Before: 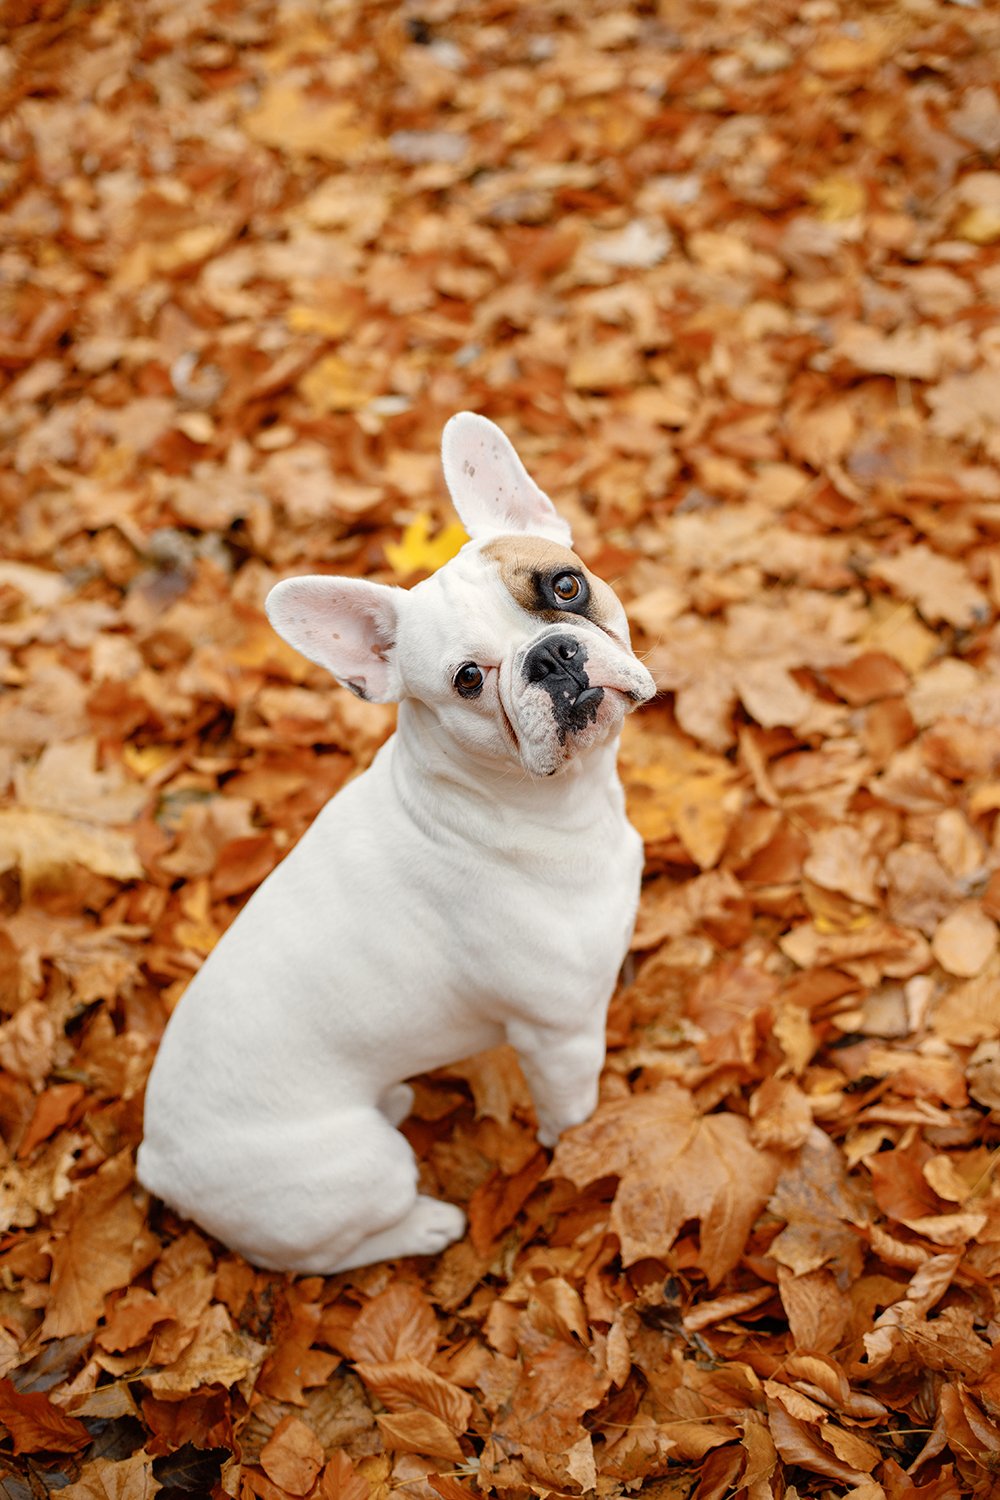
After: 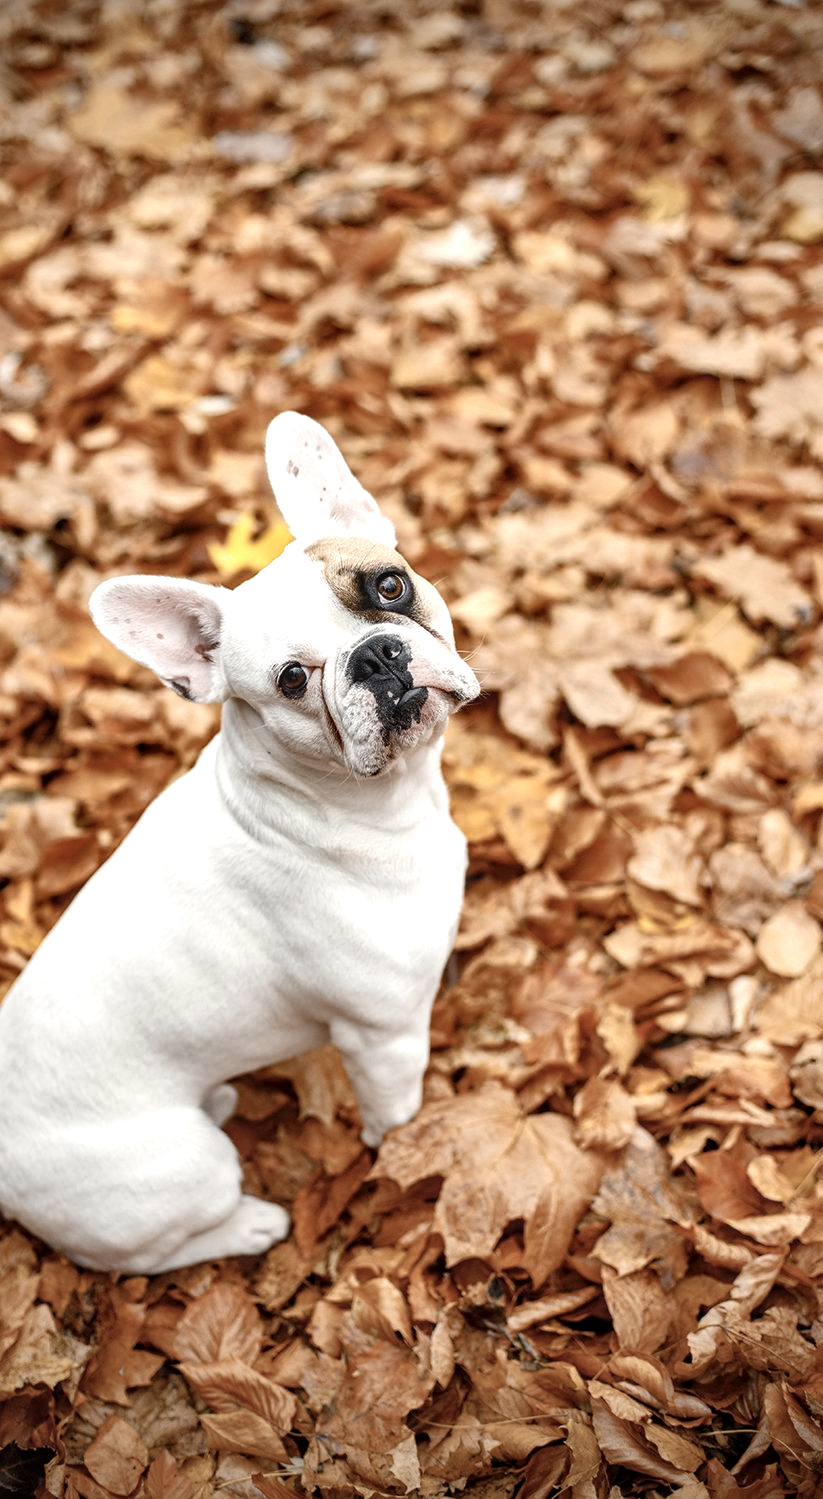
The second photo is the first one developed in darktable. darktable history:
color zones: curves: ch1 [(0, 0.513) (0.143, 0.524) (0.286, 0.511) (0.429, 0.506) (0.571, 0.503) (0.714, 0.503) (0.857, 0.508) (1, 0.513)]
exposure: exposure 0.477 EV, compensate highlight preservation false
shadows and highlights: low approximation 0.01, soften with gaussian
crop: left 17.626%, bottom 0.02%
contrast brightness saturation: contrast 0.104, saturation -0.377
local contrast: on, module defaults
vignetting: brightness -0.643, saturation -0.008, width/height ratio 1.101
